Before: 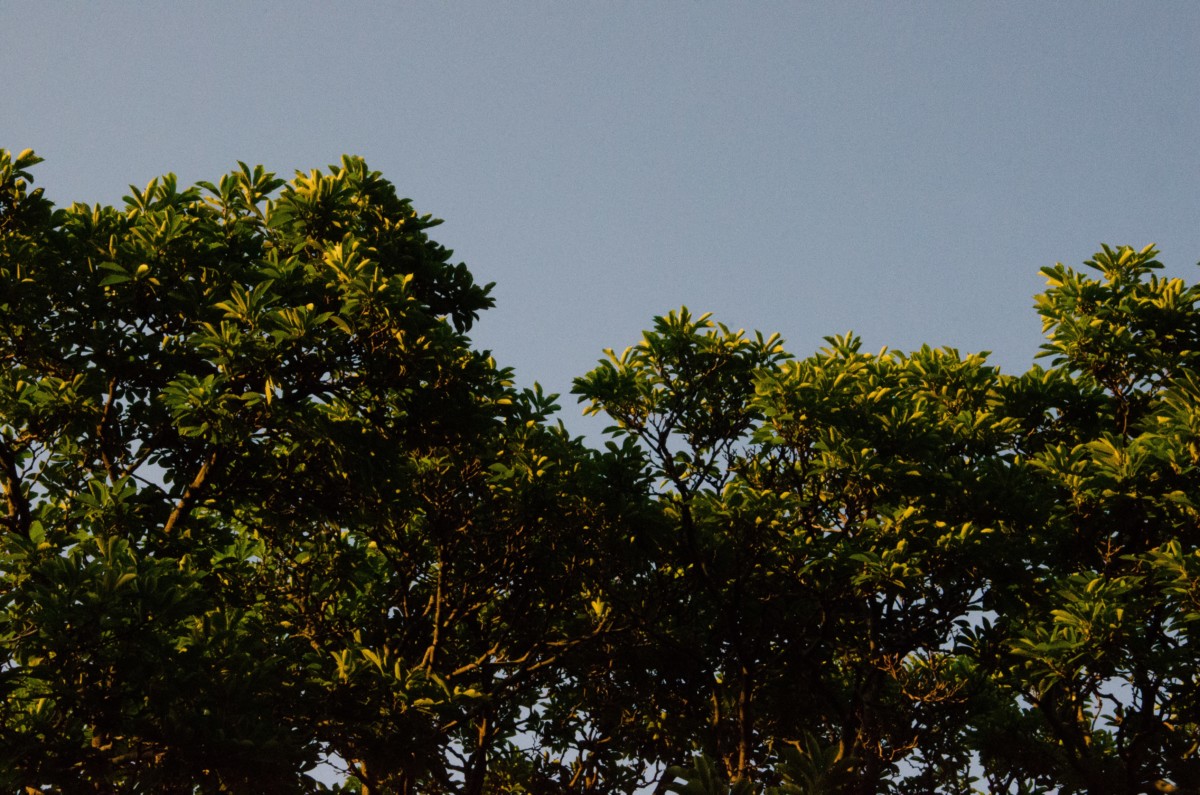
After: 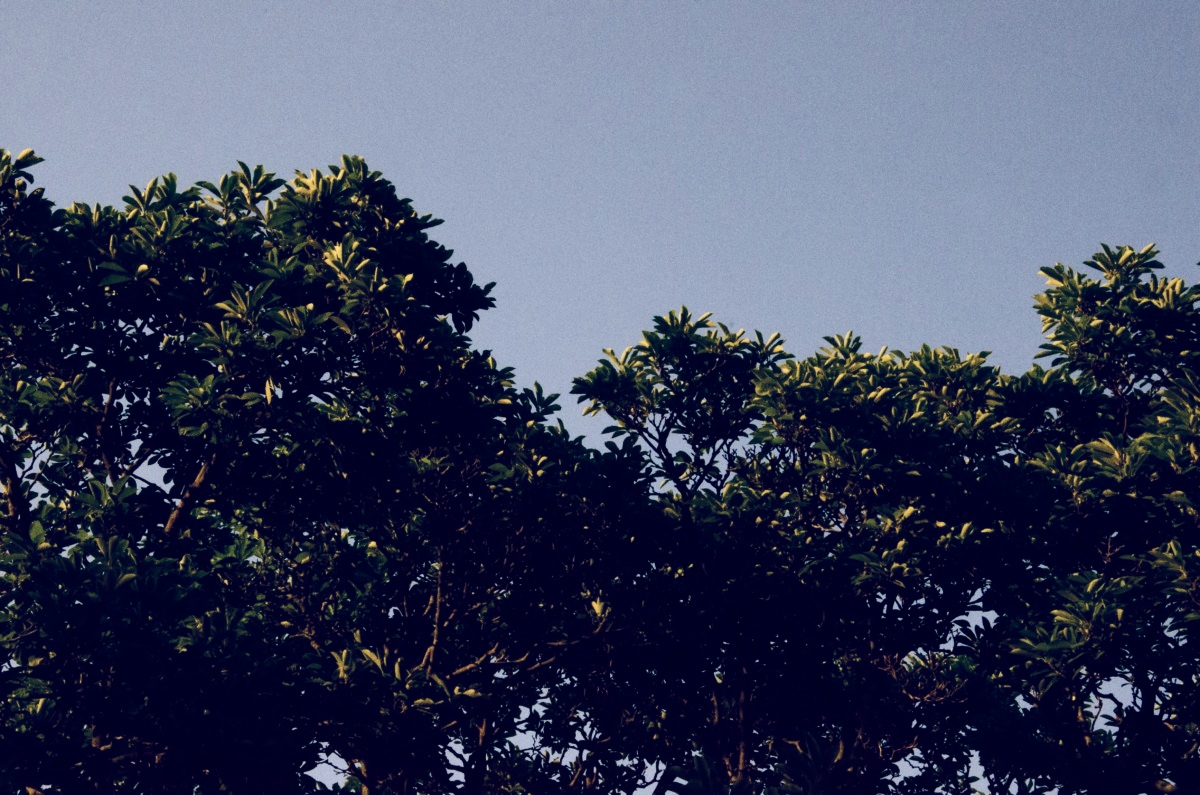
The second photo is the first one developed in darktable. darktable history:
exposure: black level correction -0.014, exposure -0.193 EV, compensate highlight preservation false
contrast brightness saturation: contrast 0.25, saturation -0.31
color balance rgb: shadows lift › luminance -41.13%, shadows lift › chroma 14.13%, shadows lift › hue 260°, power › luminance -3.76%, power › chroma 0.56%, power › hue 40.37°, highlights gain › luminance 16.81%, highlights gain › chroma 2.94%, highlights gain › hue 260°, global offset › luminance -0.29%, global offset › chroma 0.31%, global offset › hue 260°, perceptual saturation grading › global saturation 20%, perceptual saturation grading › highlights -13.92%, perceptual saturation grading › shadows 50%
